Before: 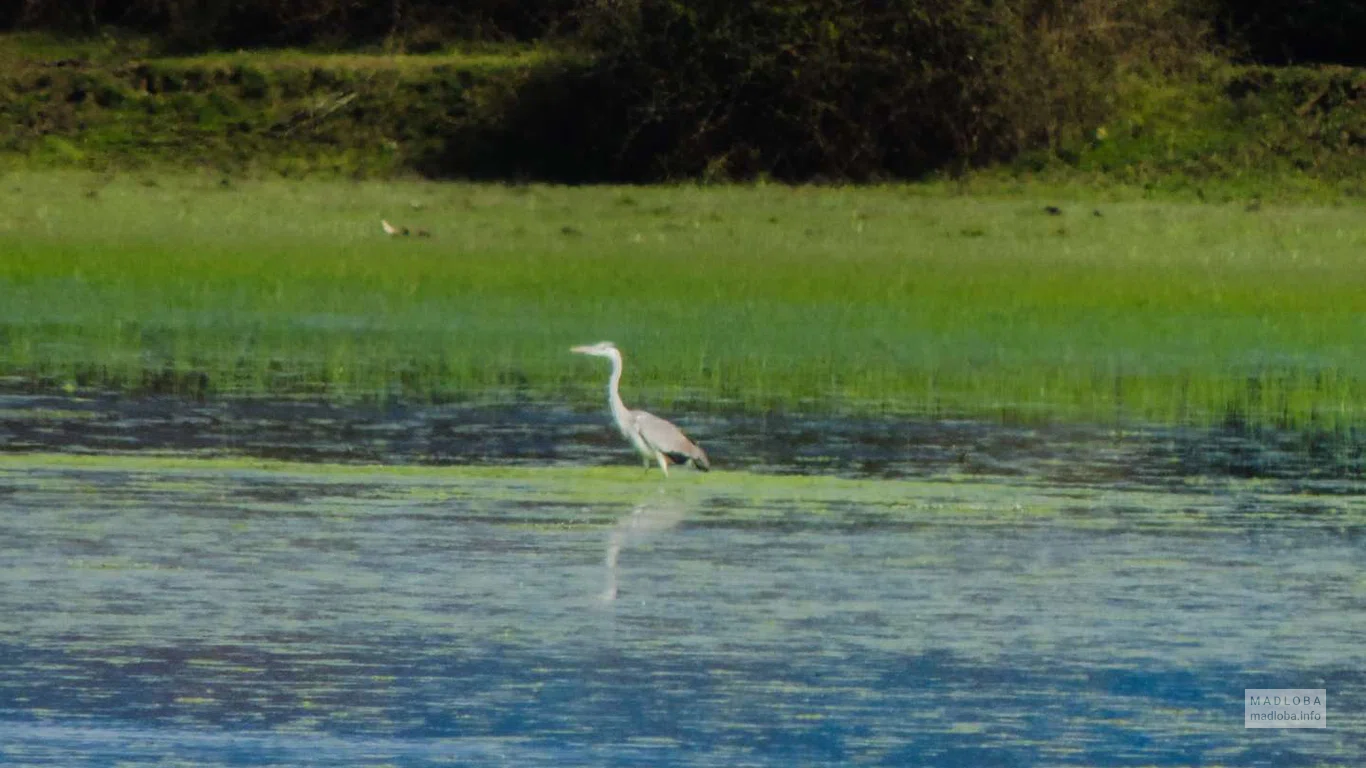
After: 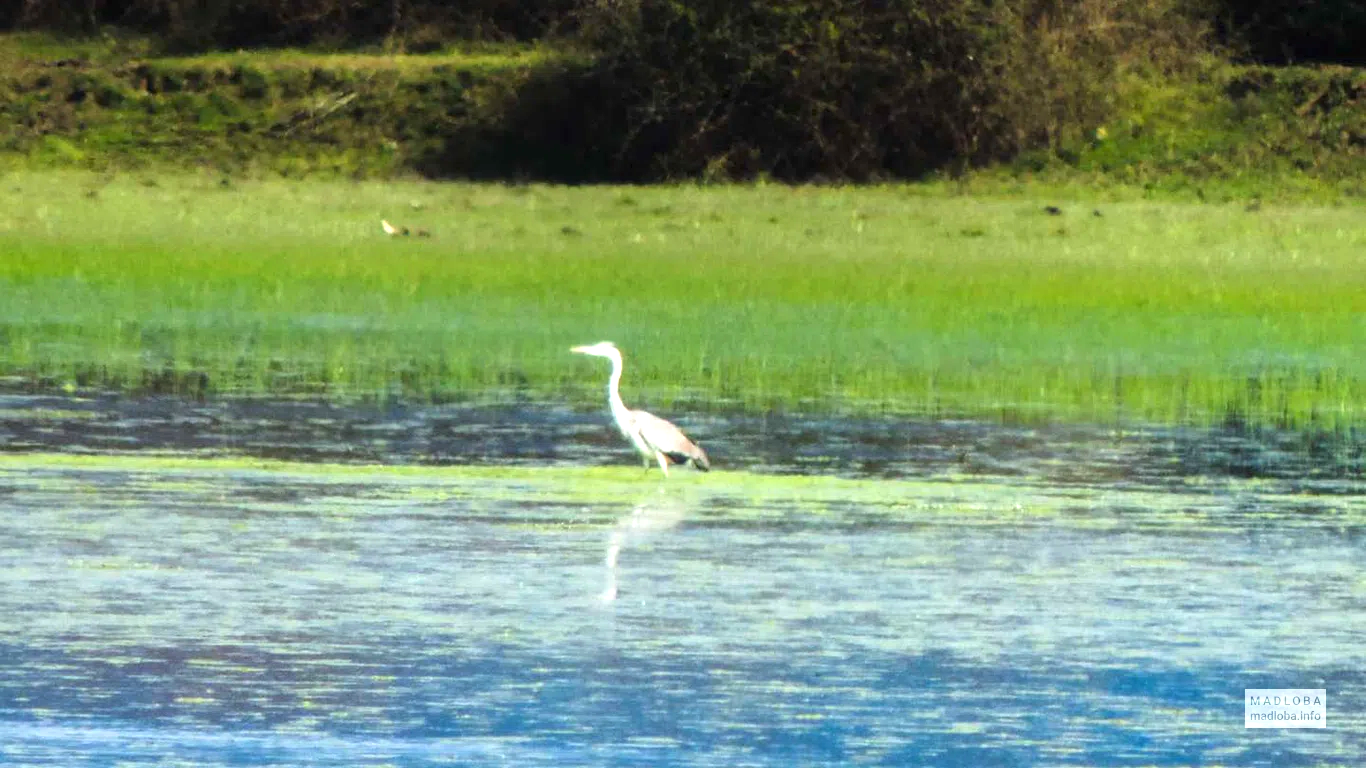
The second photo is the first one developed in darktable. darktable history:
exposure: black level correction 0, exposure 1.182 EV, compensate exposure bias true, compensate highlight preservation false
levels: levels [0.016, 0.492, 0.969]
